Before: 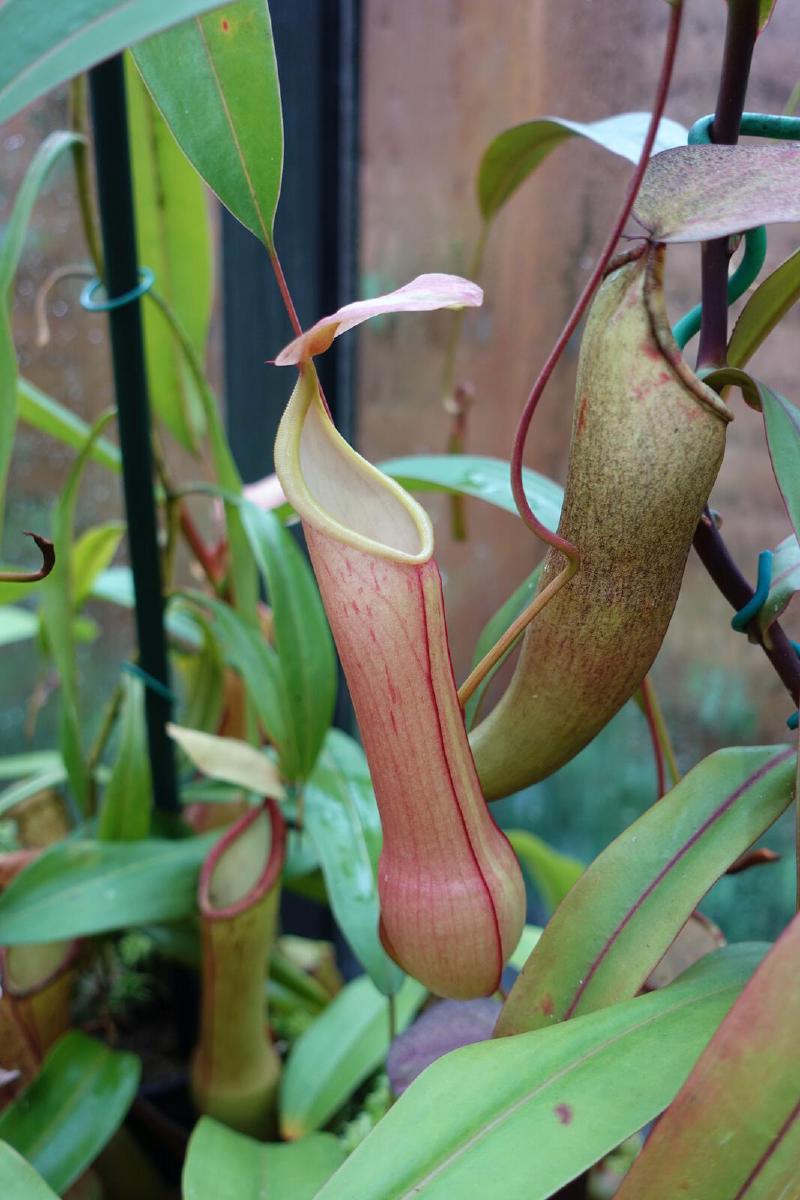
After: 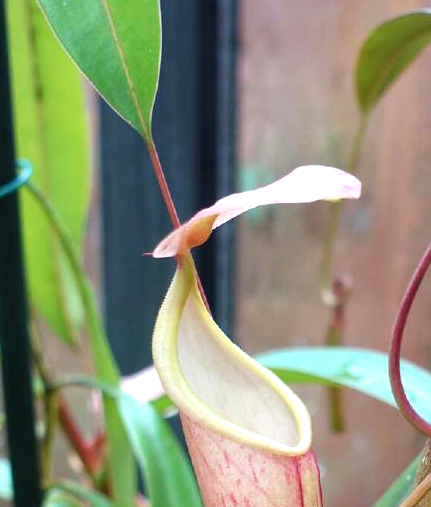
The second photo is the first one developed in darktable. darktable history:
crop: left 15.306%, top 9.065%, right 30.789%, bottom 48.638%
exposure: black level correction 0, exposure 0.7 EV, compensate exposure bias true, compensate highlight preservation false
